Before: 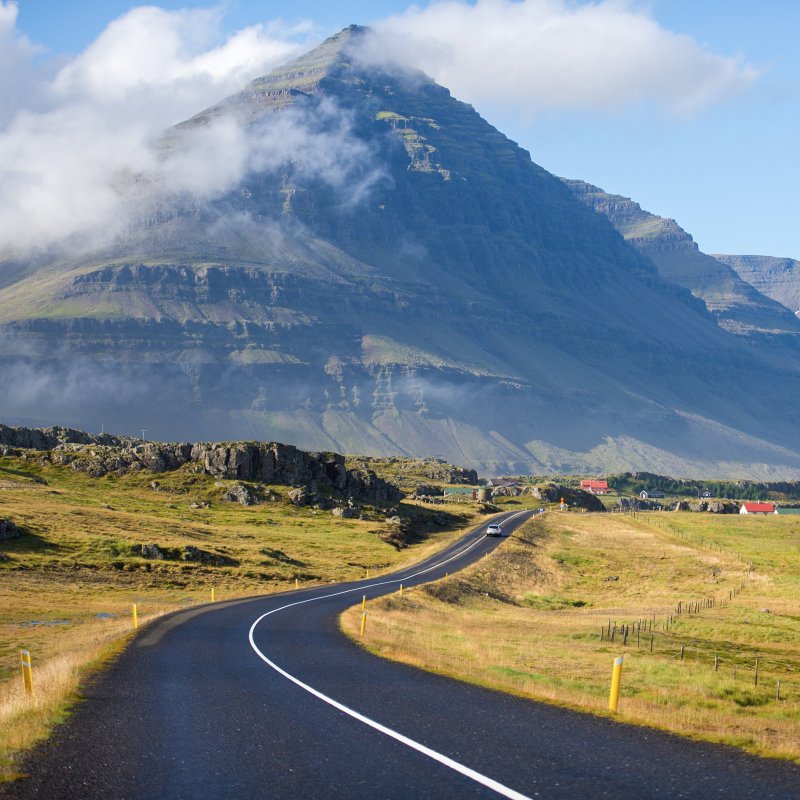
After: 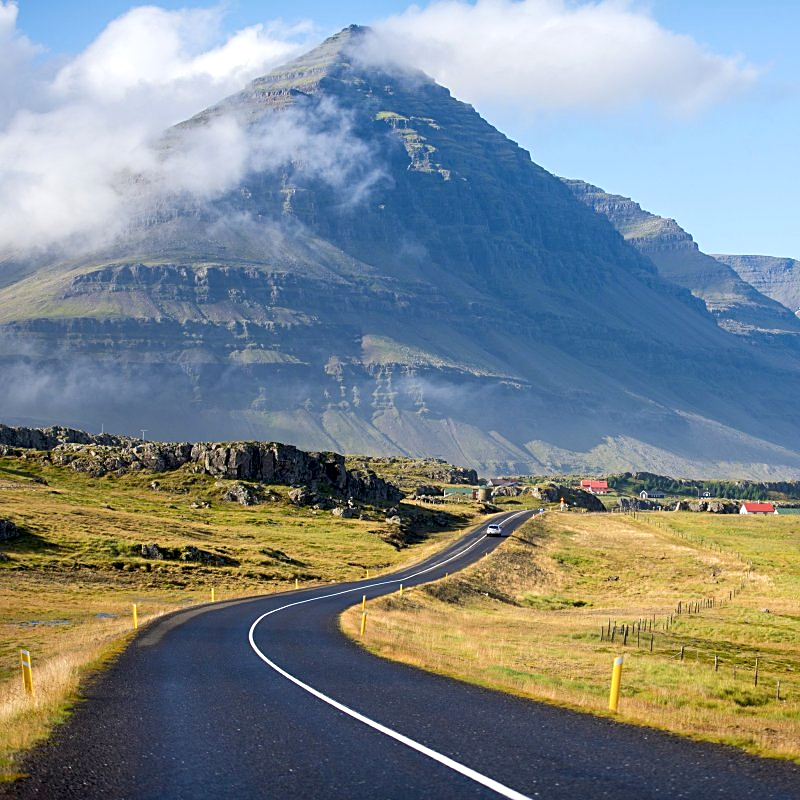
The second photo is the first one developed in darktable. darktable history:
sharpen: on, module defaults
exposure: black level correction 0.007, exposure 0.155 EV, compensate exposure bias true, compensate highlight preservation false
